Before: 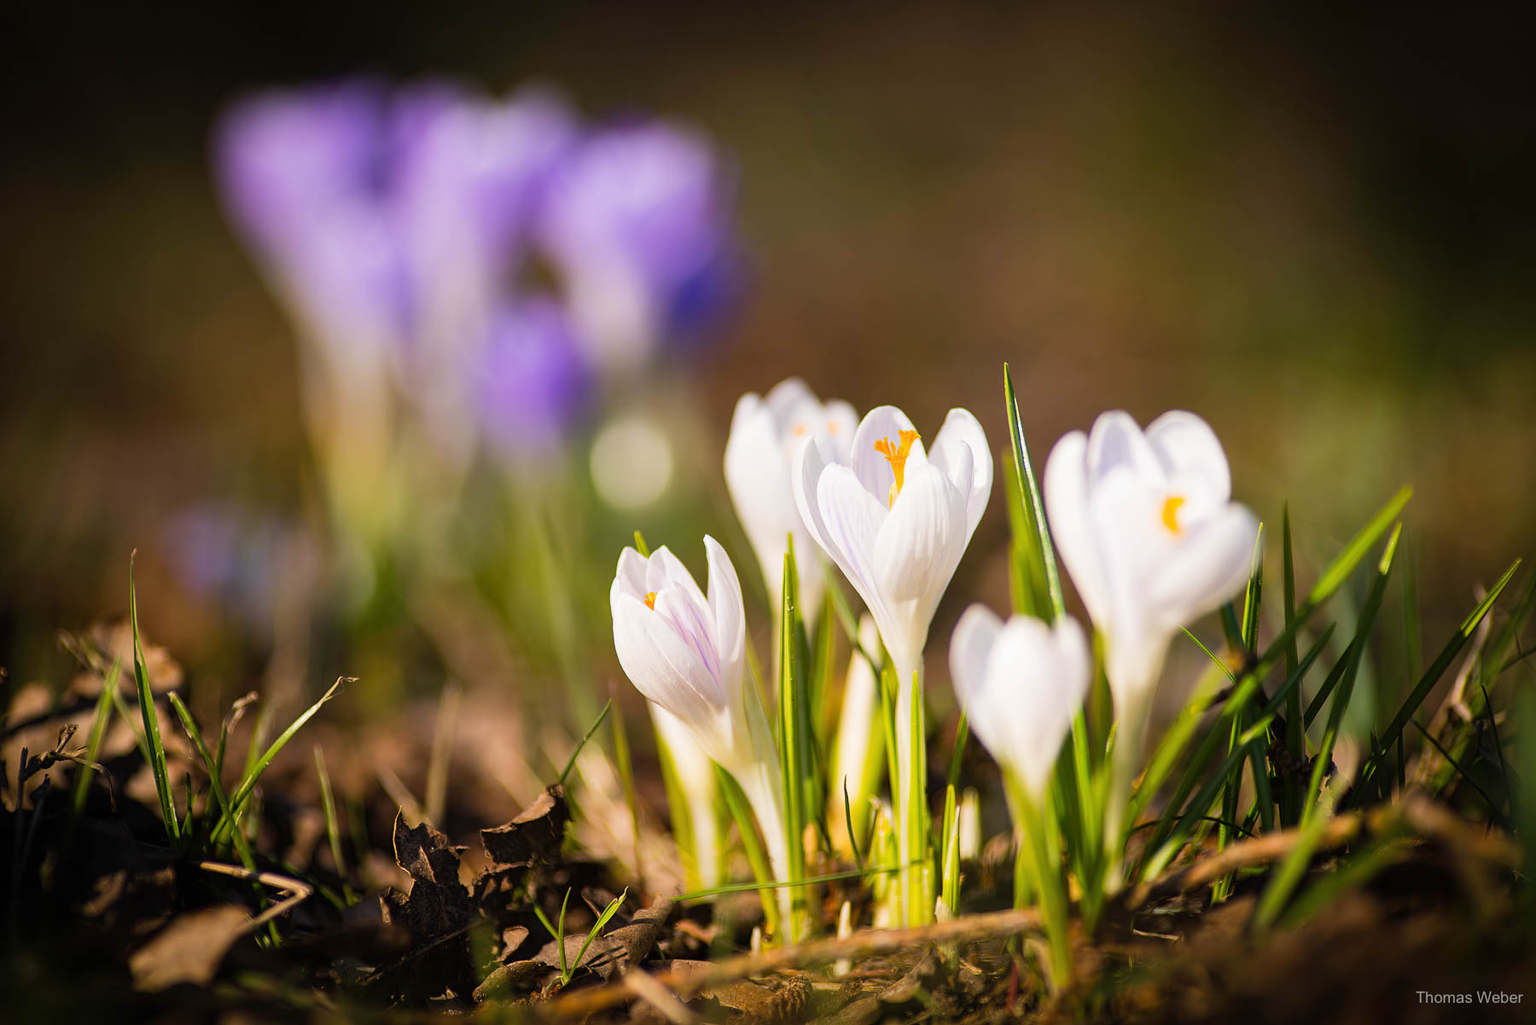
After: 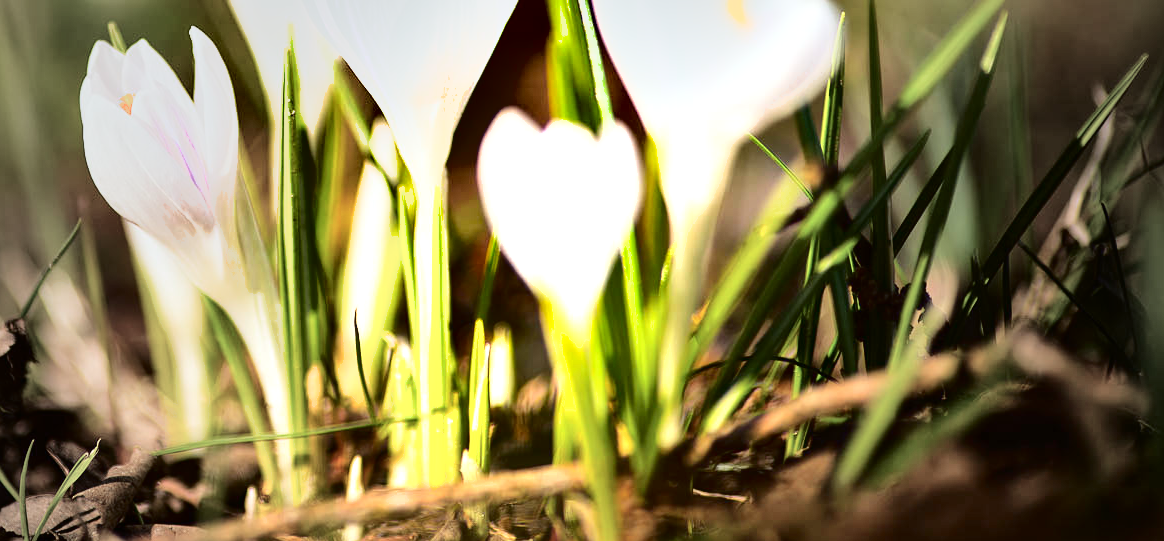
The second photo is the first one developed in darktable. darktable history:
exposure: exposure 1.242 EV, compensate highlight preservation false
color correction: highlights a* -2.95, highlights b* -2.72, shadows a* 2.14, shadows b* 2.75
tone curve: curves: ch0 [(0, 0) (0.003, 0.007) (0.011, 0.009) (0.025, 0.014) (0.044, 0.022) (0.069, 0.029) (0.1, 0.037) (0.136, 0.052) (0.177, 0.083) (0.224, 0.121) (0.277, 0.177) (0.335, 0.258) (0.399, 0.351) (0.468, 0.454) (0.543, 0.557) (0.623, 0.654) (0.709, 0.744) (0.801, 0.825) (0.898, 0.909) (1, 1)], color space Lab, independent channels, preserve colors none
vignetting: fall-off start 17.45%, fall-off radius 136.84%, width/height ratio 0.617, shape 0.583
shadows and highlights: low approximation 0.01, soften with gaussian
crop and rotate: left 35.284%, top 49.987%, bottom 4.954%
